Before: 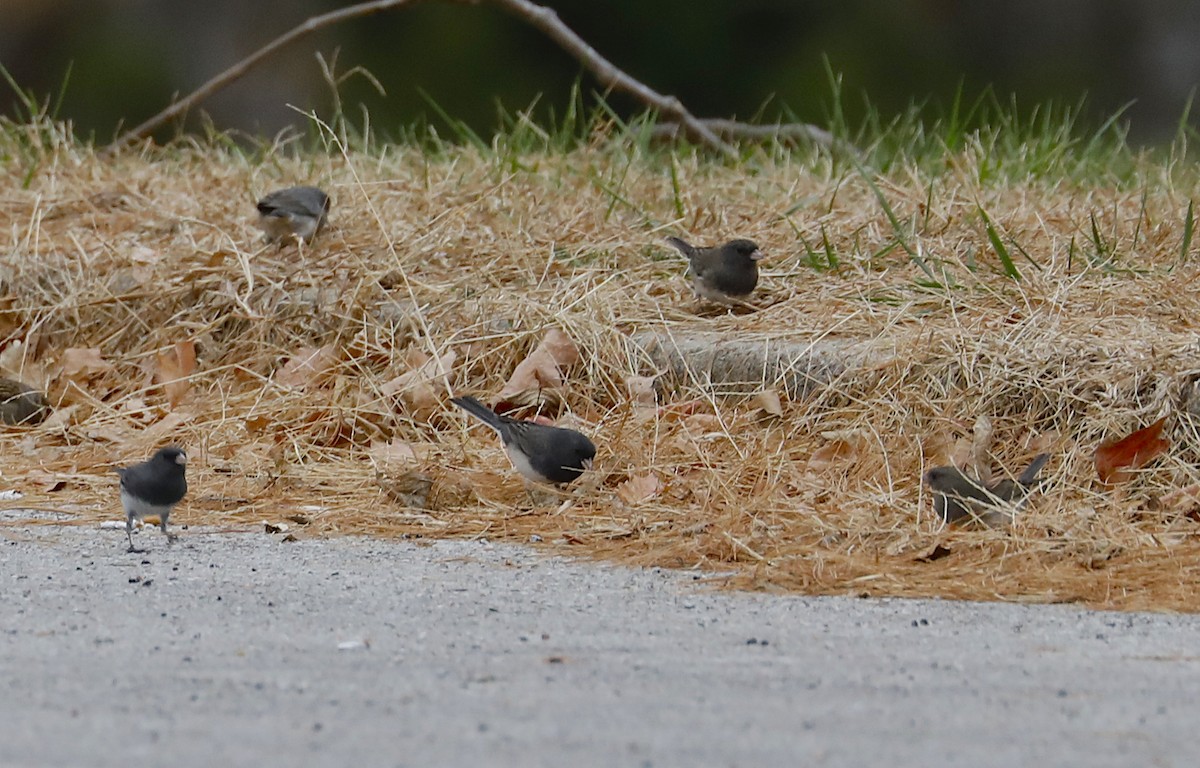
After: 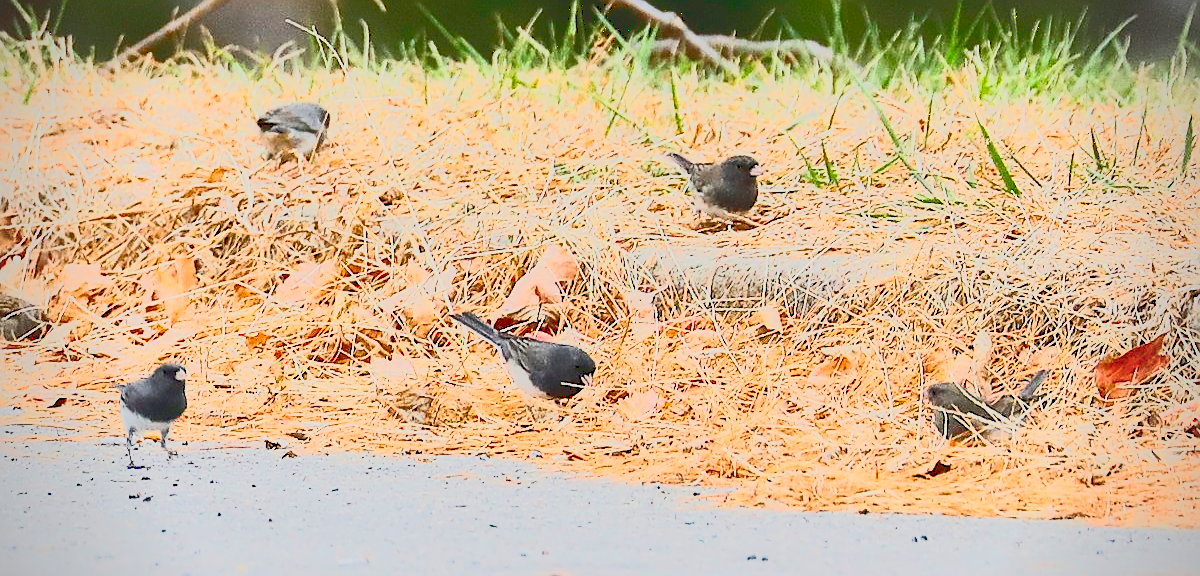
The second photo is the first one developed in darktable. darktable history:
vignetting: on, module defaults
crop: top 11.038%, bottom 13.962%
exposure: black level correction 0.001, exposure 1.822 EV, compensate exposure bias true, compensate highlight preservation false
sharpen: radius 1.4, amount 1.25, threshold 0.7
tone curve: curves: ch0 [(0, 0.148) (0.191, 0.225) (0.39, 0.373) (0.669, 0.716) (0.847, 0.818) (1, 0.839)]
